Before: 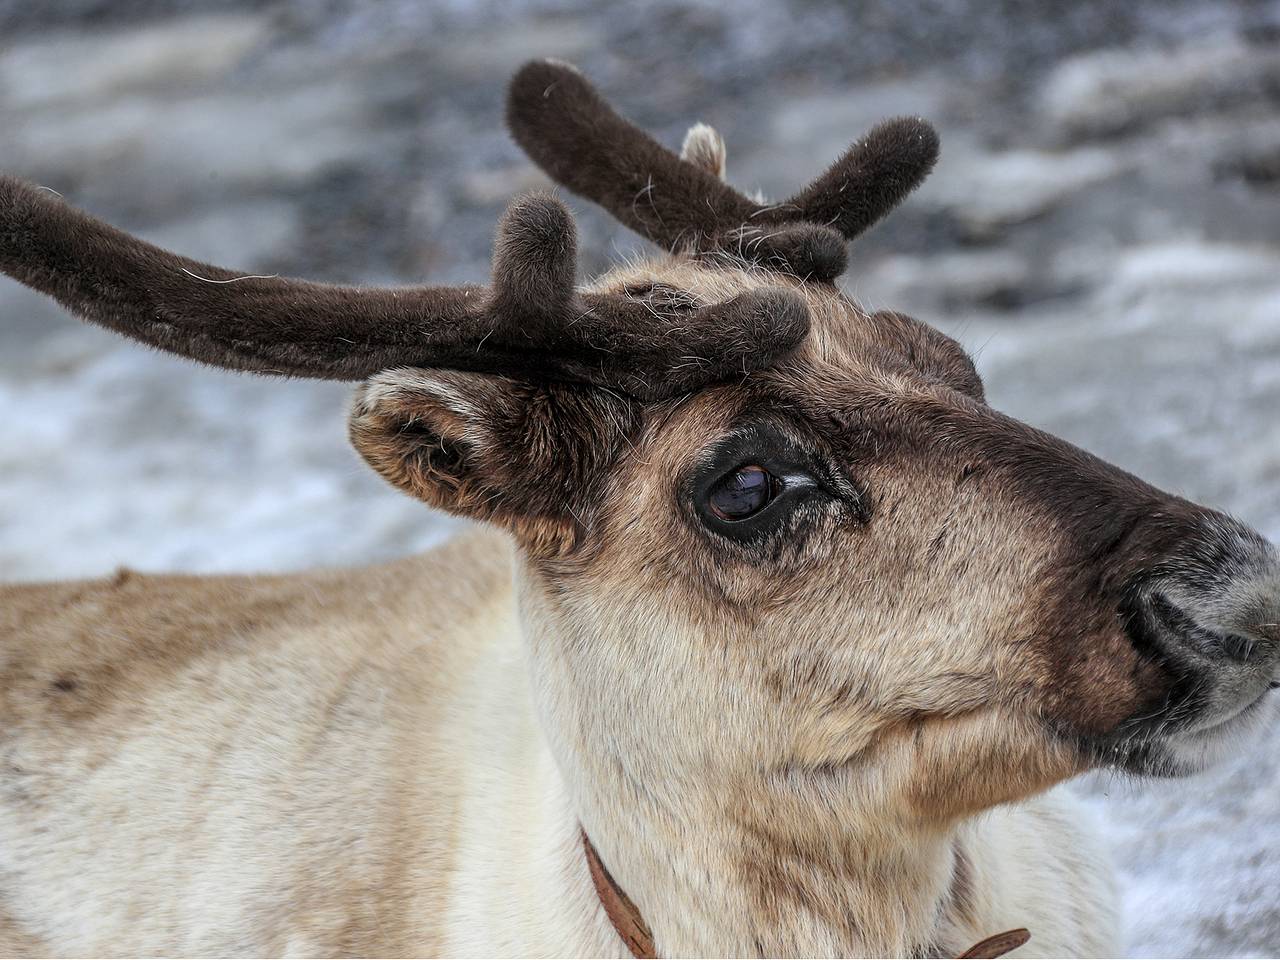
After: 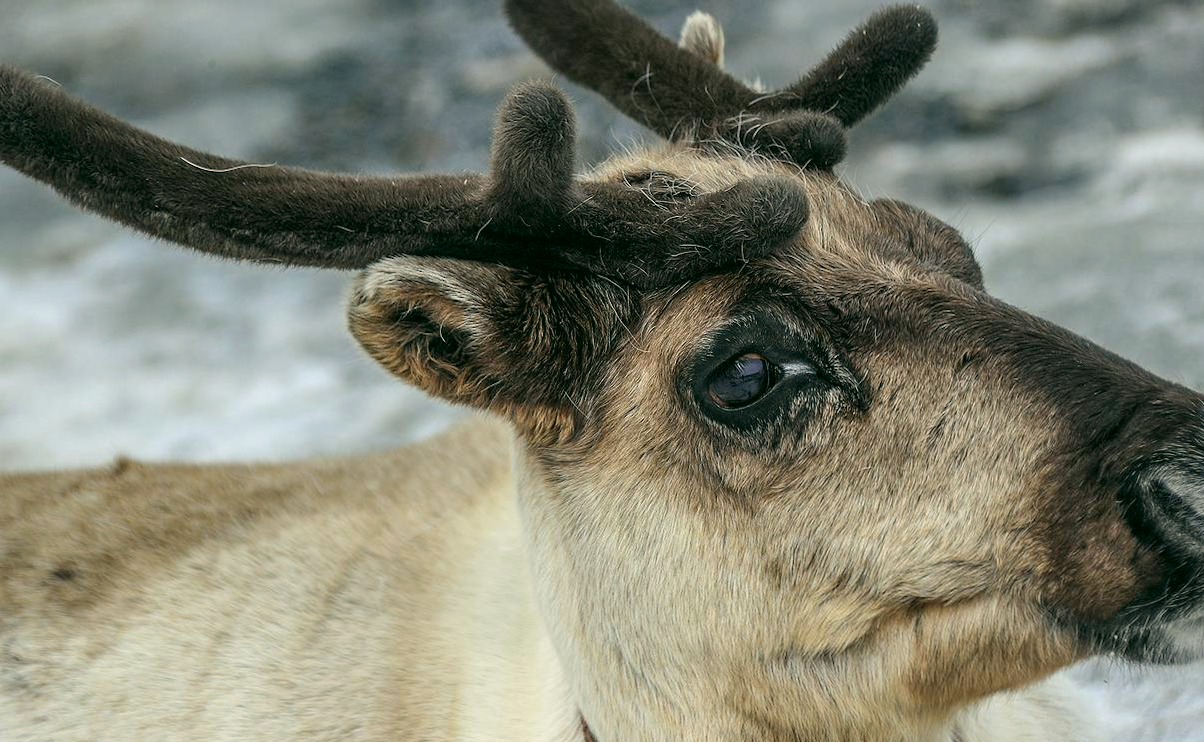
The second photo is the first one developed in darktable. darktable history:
crop and rotate: angle 0.1°, top 11.614%, right 5.717%, bottom 10.872%
color correction: highlights a* -0.623, highlights b* 9.13, shadows a* -9.09, shadows b* 1.15
